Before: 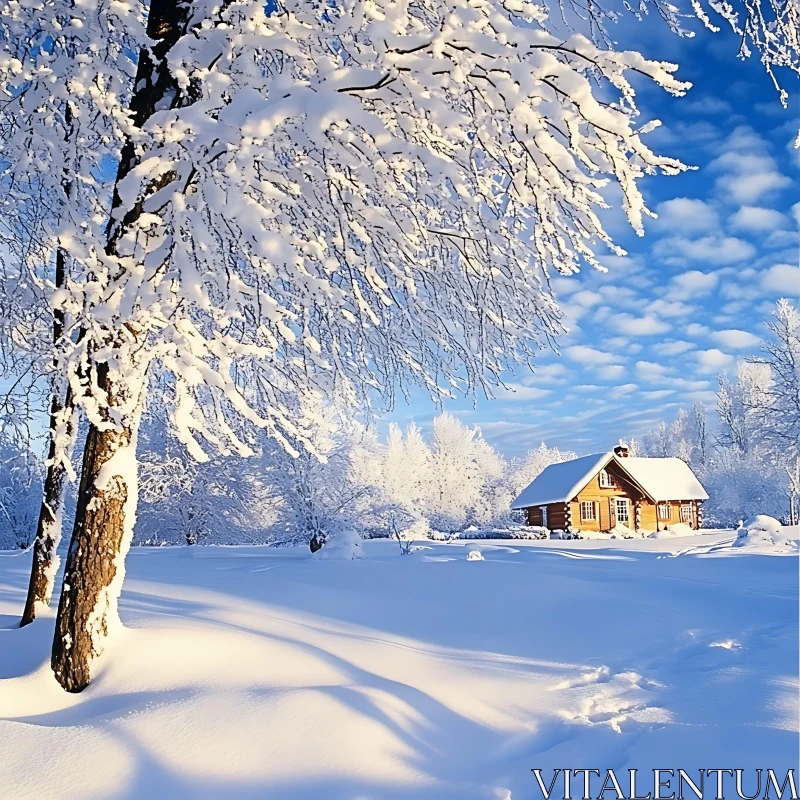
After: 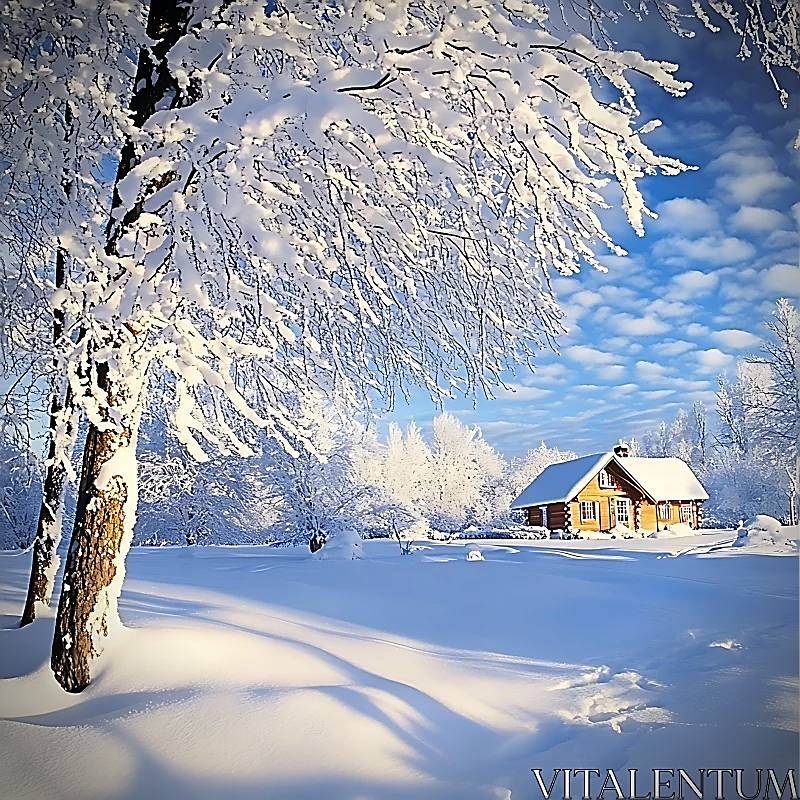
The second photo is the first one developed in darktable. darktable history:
sharpen: radius 1.403, amount 1.245, threshold 0.646
vignetting: brightness -0.719, saturation -0.479
